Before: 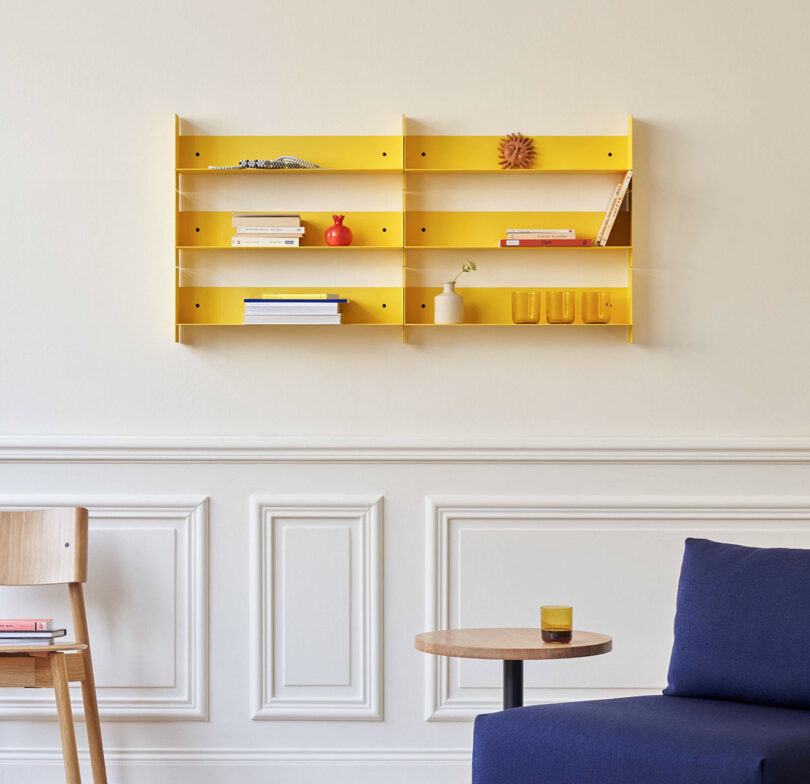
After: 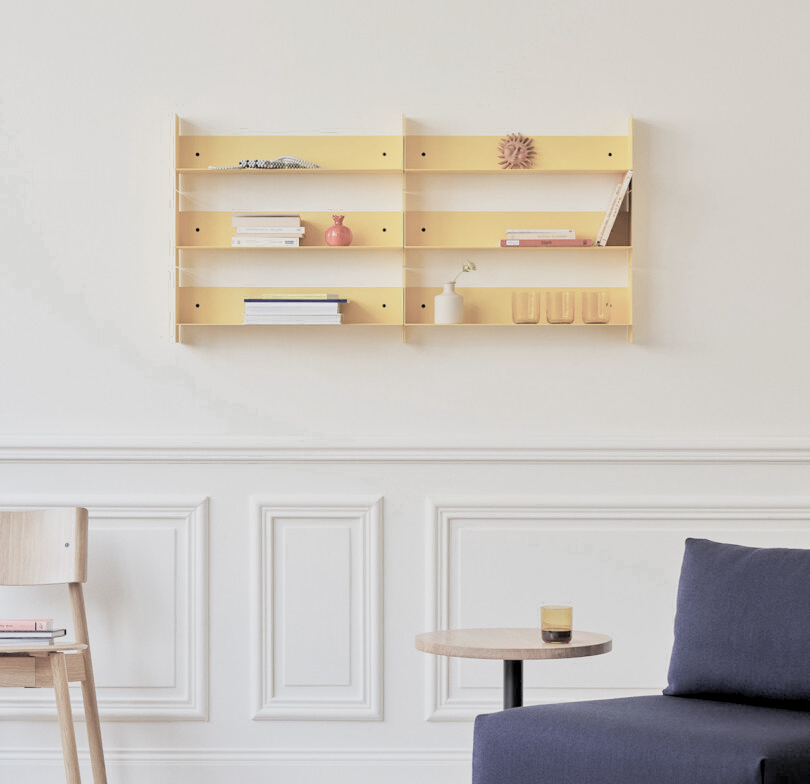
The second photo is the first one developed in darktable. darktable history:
contrast brightness saturation: brightness 0.189, saturation -0.49
color zones: curves: ch0 [(0.25, 0.5) (0.347, 0.092) (0.75, 0.5)]; ch1 [(0.25, 0.5) (0.33, 0.51) (0.75, 0.5)]
levels: black 0.06%, levels [0.062, 0.494, 0.925]
filmic rgb: black relative exposure -8.78 EV, white relative exposure 4.98 EV, threshold 5.99 EV, target black luminance 0%, hardness 3.77, latitude 66.09%, contrast 0.832, shadows ↔ highlights balance 19.69%, enable highlight reconstruction true
